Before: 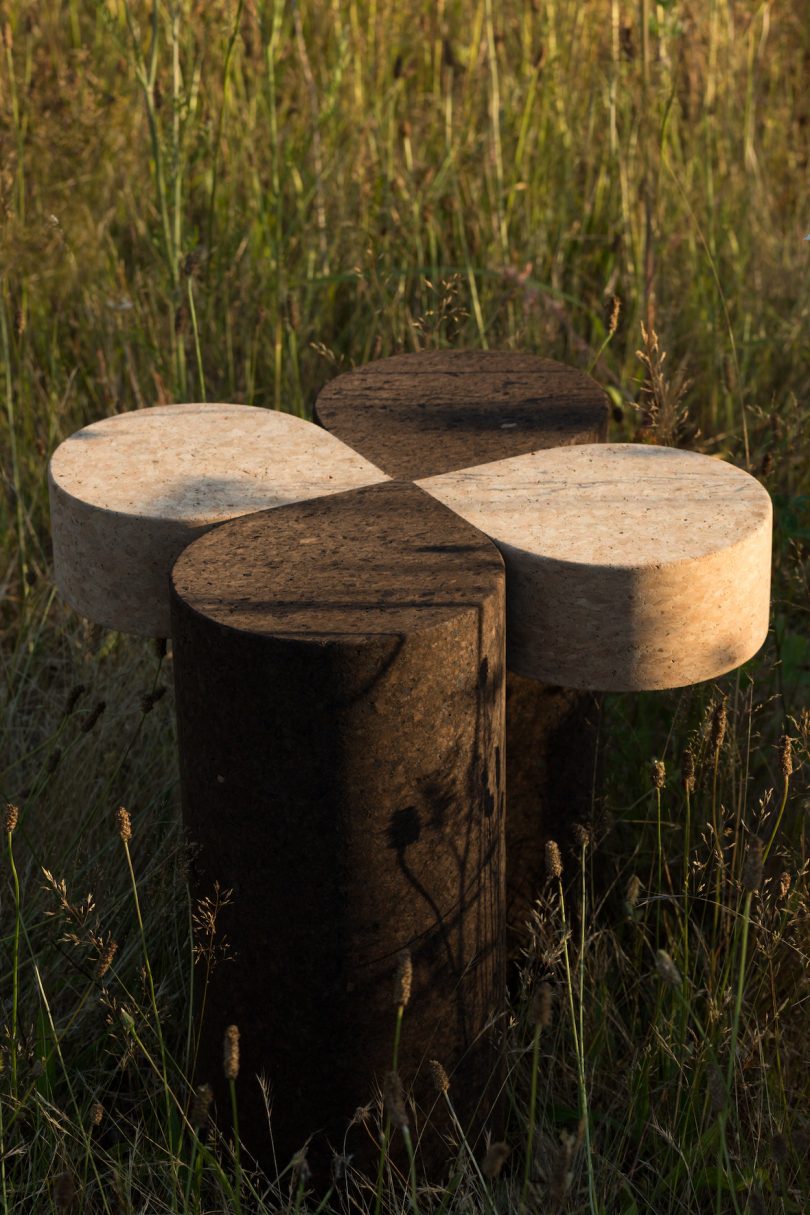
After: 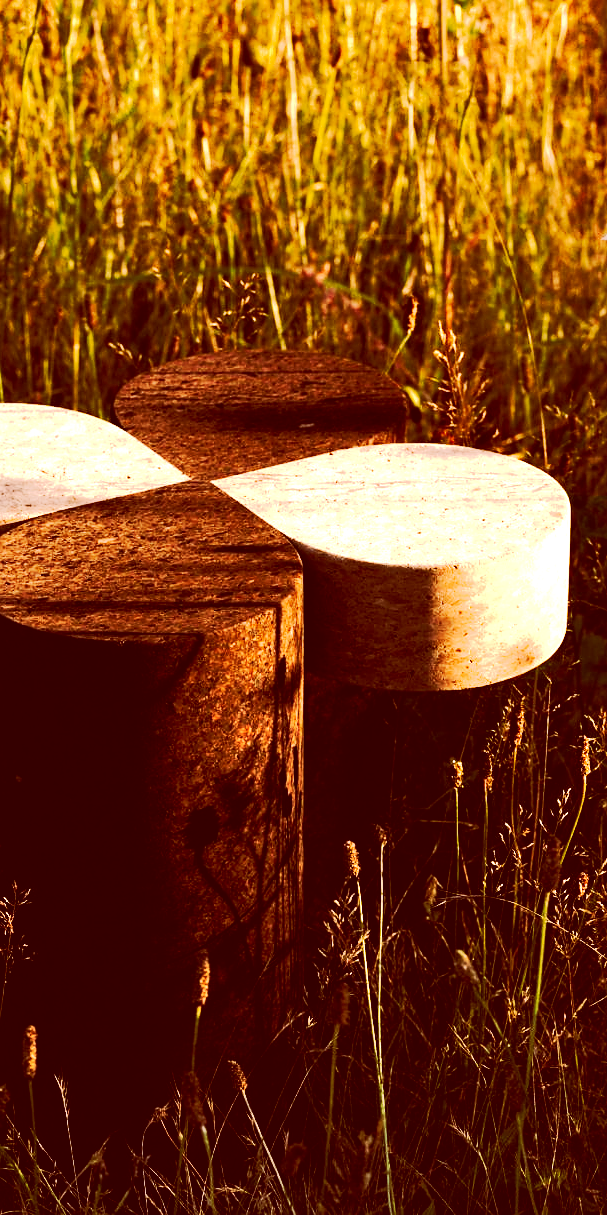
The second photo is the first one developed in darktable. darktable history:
crop and rotate: left 24.942%
exposure: black level correction 0, exposure 1.2 EV, compensate highlight preservation false
shadows and highlights: shadows 34.29, highlights -34.77, highlights color adjustment 42.08%, soften with gaussian
tone curve: curves: ch0 [(0, 0) (0.003, 0.005) (0.011, 0.007) (0.025, 0.009) (0.044, 0.013) (0.069, 0.017) (0.1, 0.02) (0.136, 0.029) (0.177, 0.052) (0.224, 0.086) (0.277, 0.129) (0.335, 0.188) (0.399, 0.256) (0.468, 0.361) (0.543, 0.526) (0.623, 0.696) (0.709, 0.784) (0.801, 0.85) (0.898, 0.882) (1, 1)], preserve colors none
sharpen: radius 1.016
color correction: highlights a* 9.18, highlights b* 9.04, shadows a* 39.52, shadows b* 39.38, saturation 0.808
tone equalizer: edges refinement/feathering 500, mask exposure compensation -1.57 EV, preserve details no
